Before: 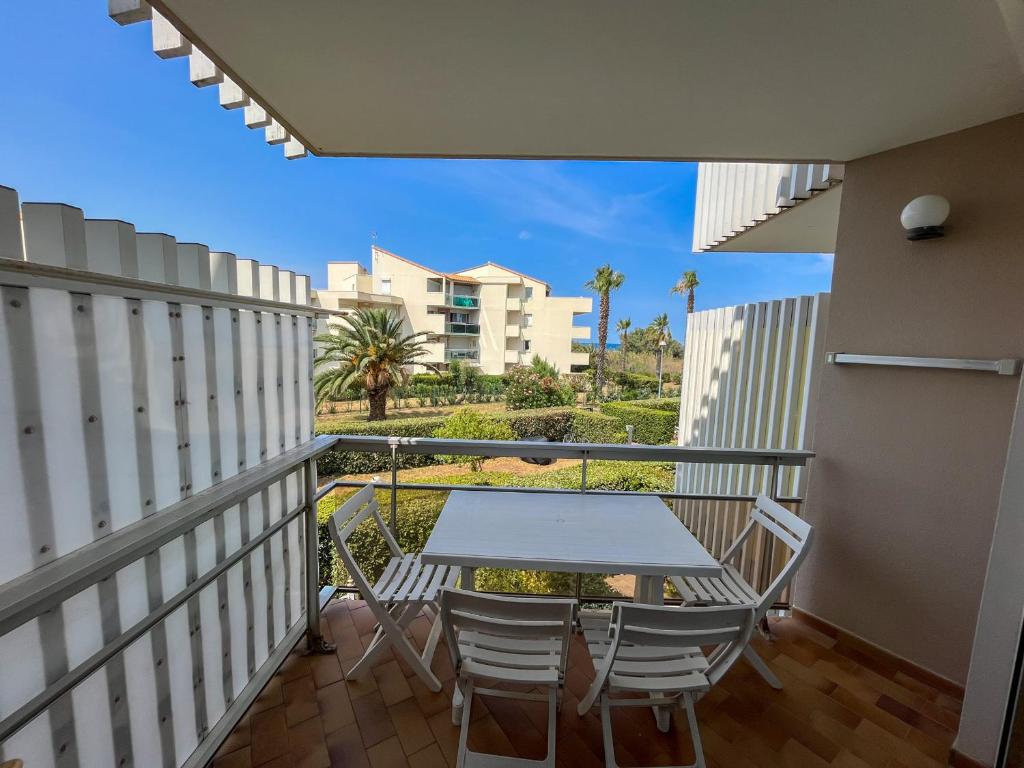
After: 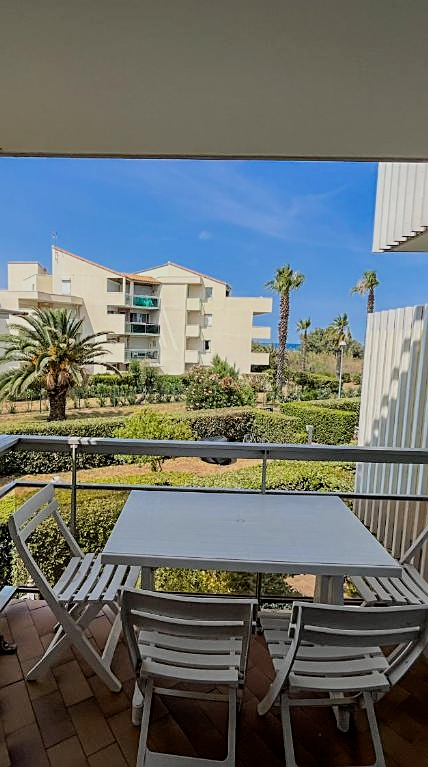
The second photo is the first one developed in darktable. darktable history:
crop: left 31.251%, right 26.891%
sharpen: on, module defaults
filmic rgb: black relative exposure -7.89 EV, white relative exposure 4.1 EV, hardness 4.03, latitude 51.67%, contrast 1.007, shadows ↔ highlights balance 5.99%, iterations of high-quality reconstruction 0
